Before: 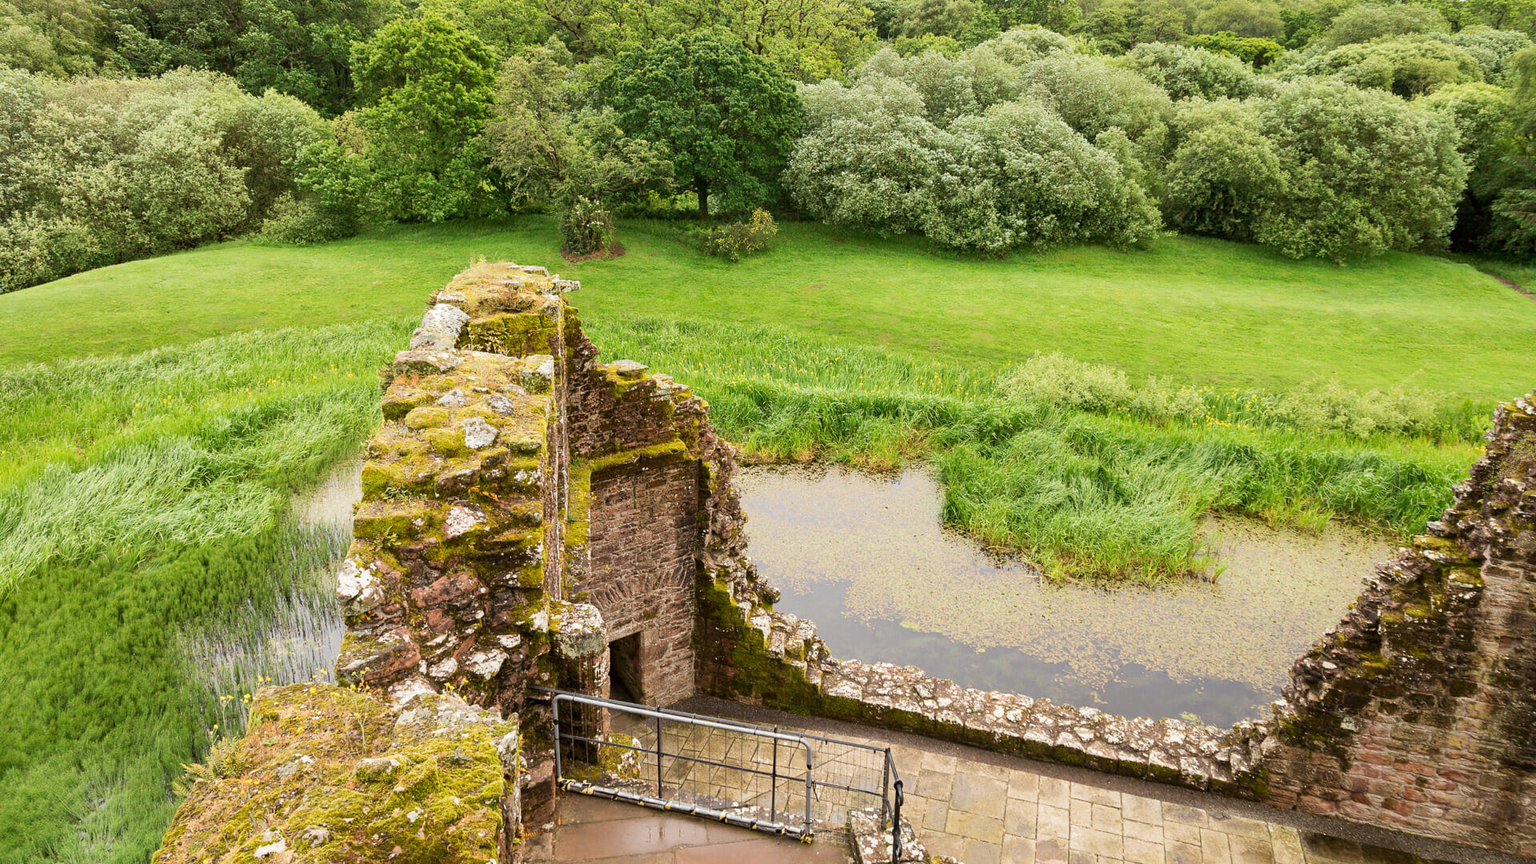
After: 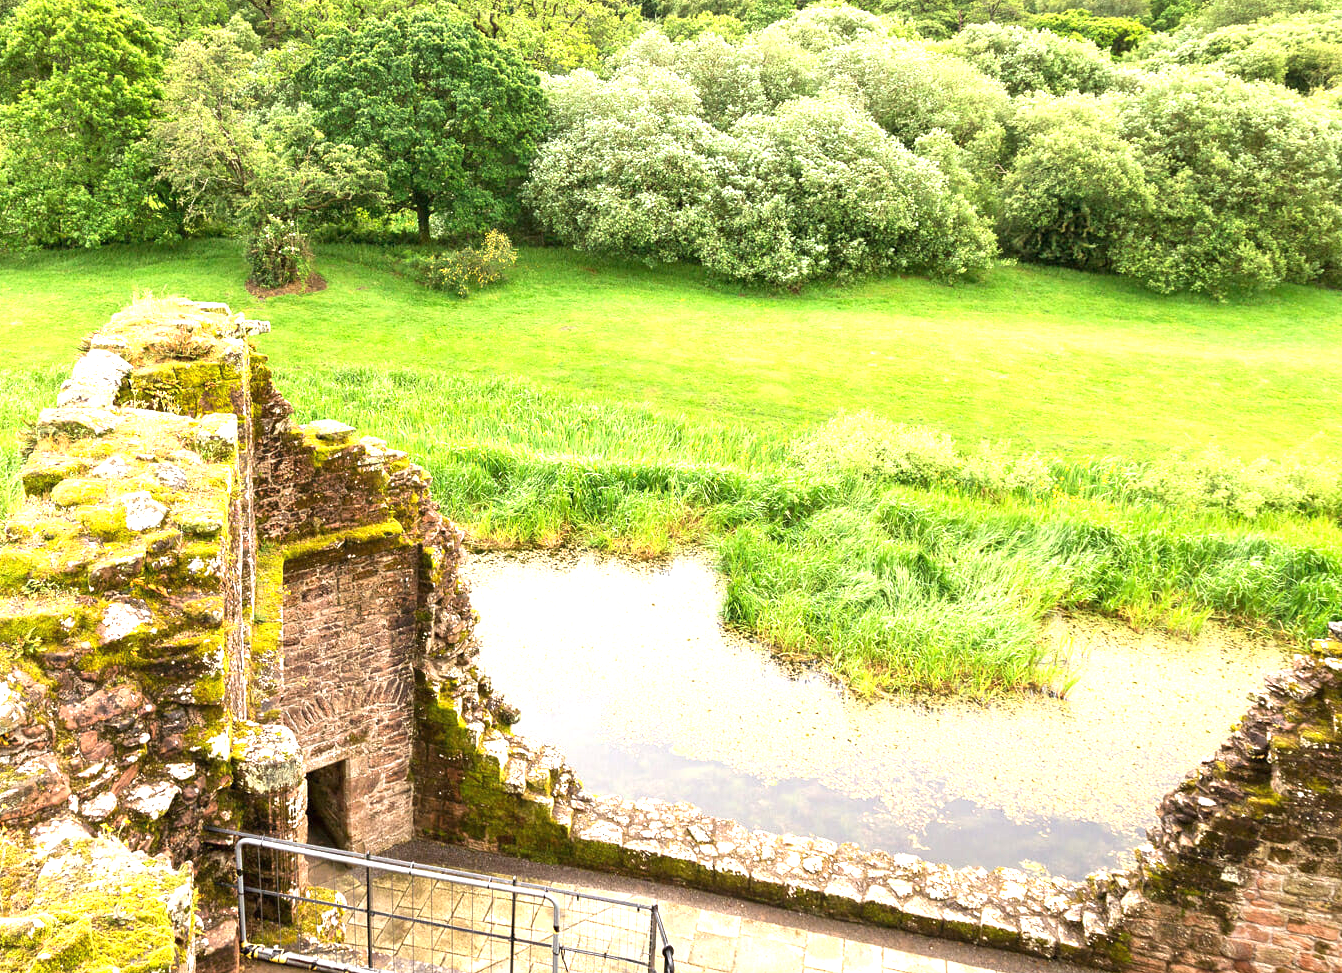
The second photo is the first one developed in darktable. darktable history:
crop and rotate: left 23.749%, top 2.827%, right 6.315%, bottom 7.024%
exposure: black level correction 0, exposure 1.199 EV, compensate exposure bias true, compensate highlight preservation false
